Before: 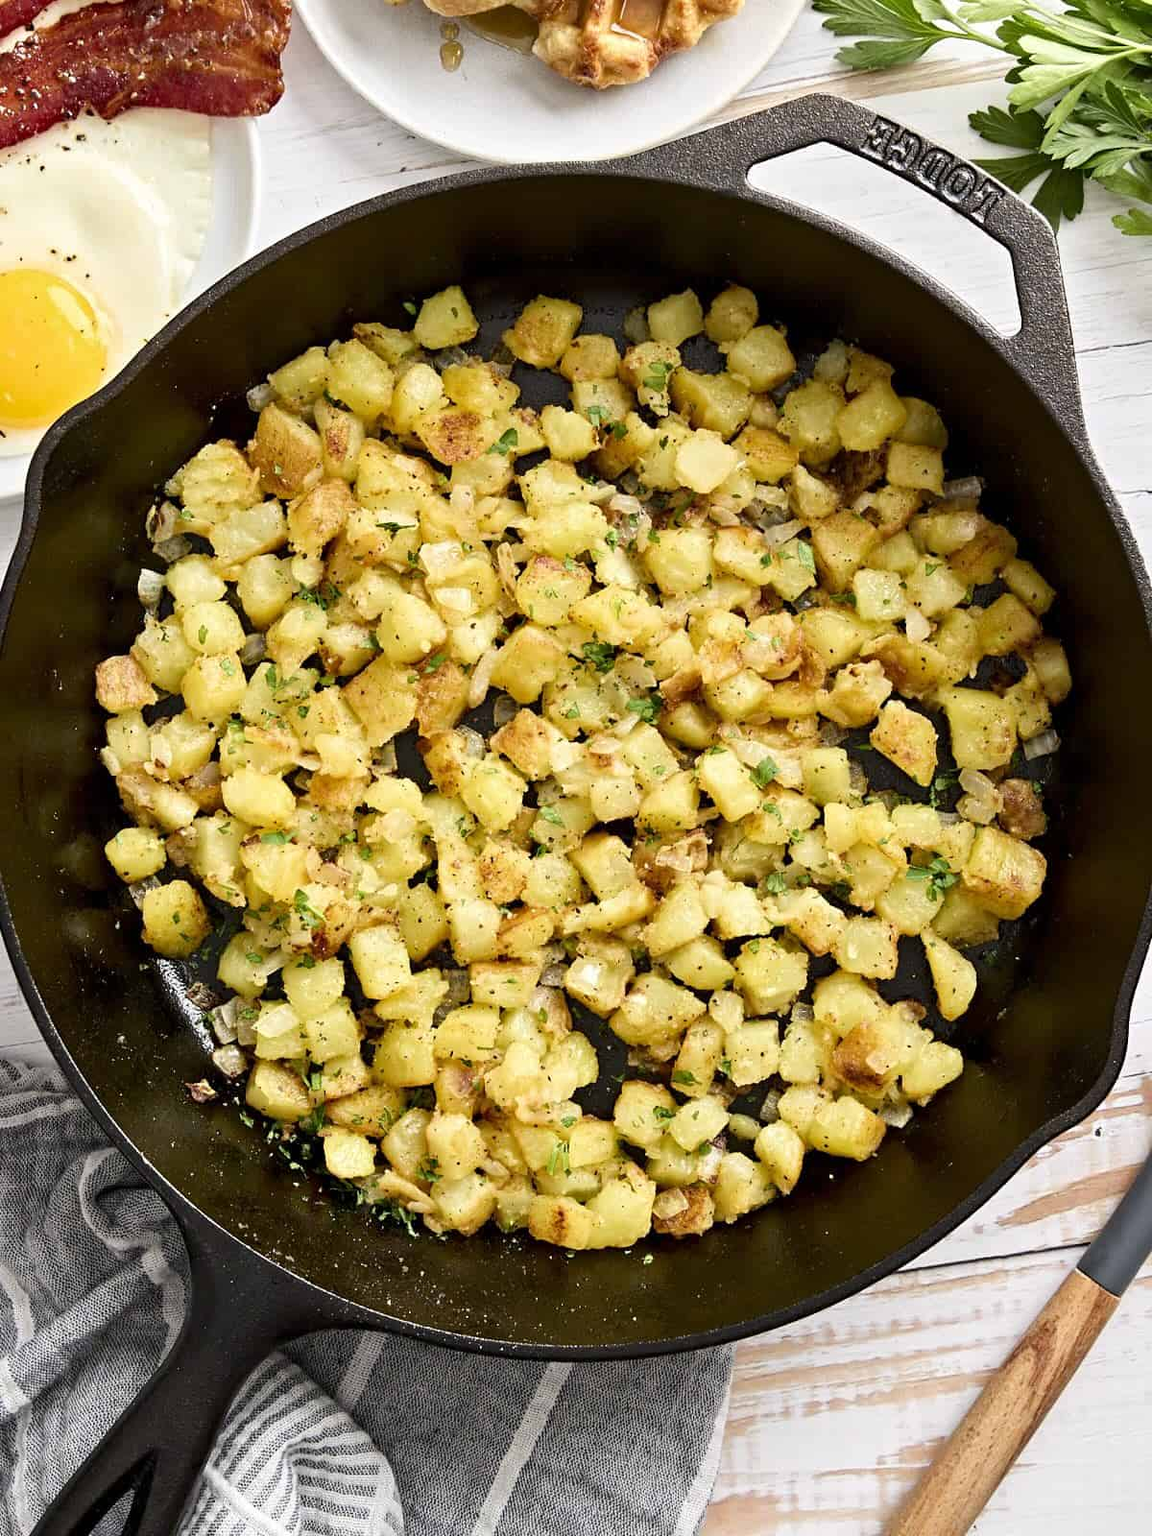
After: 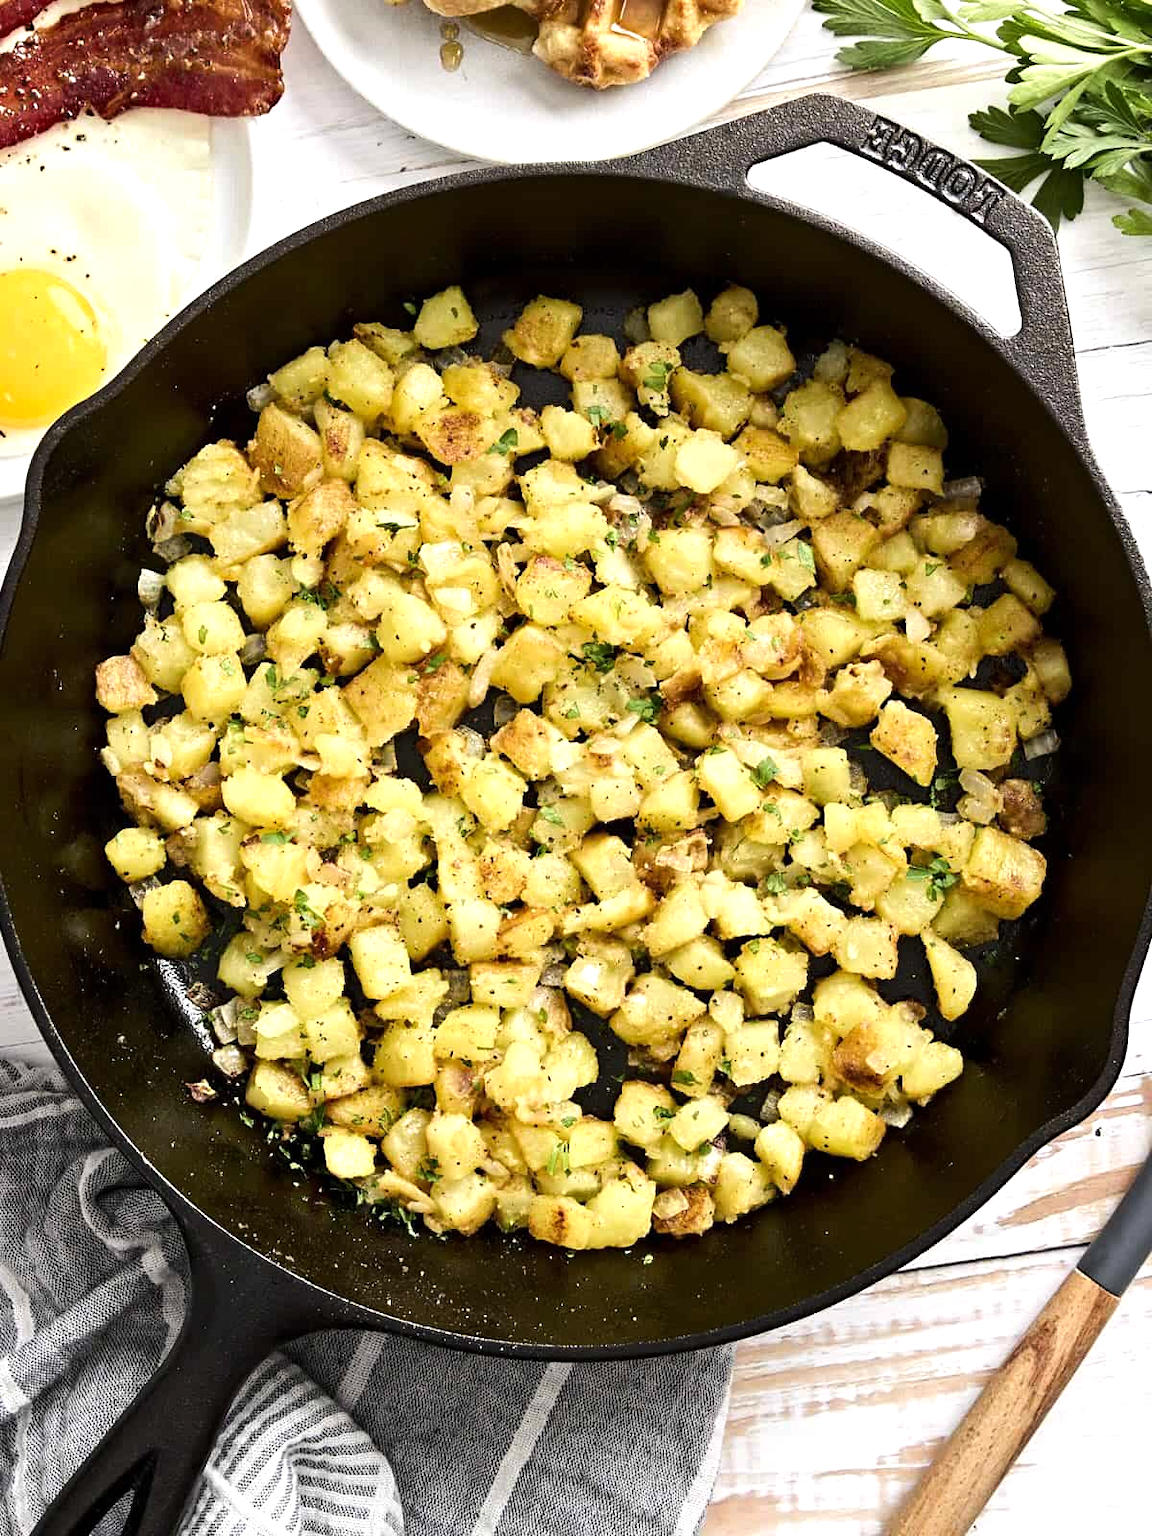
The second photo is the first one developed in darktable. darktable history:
tone curve: curves: ch0 [(0, 0) (0.003, 0.003) (0.011, 0.011) (0.025, 0.025) (0.044, 0.044) (0.069, 0.069) (0.1, 0.099) (0.136, 0.135) (0.177, 0.176) (0.224, 0.223) (0.277, 0.275) (0.335, 0.333) (0.399, 0.396) (0.468, 0.465) (0.543, 0.546) (0.623, 0.625) (0.709, 0.711) (0.801, 0.802) (0.898, 0.898) (1, 1)], preserve colors none
tone equalizer: -8 EV -0.417 EV, -7 EV -0.389 EV, -6 EV -0.333 EV, -5 EV -0.222 EV, -3 EV 0.222 EV, -2 EV 0.333 EV, -1 EV 0.389 EV, +0 EV 0.417 EV, edges refinement/feathering 500, mask exposure compensation -1.57 EV, preserve details no
